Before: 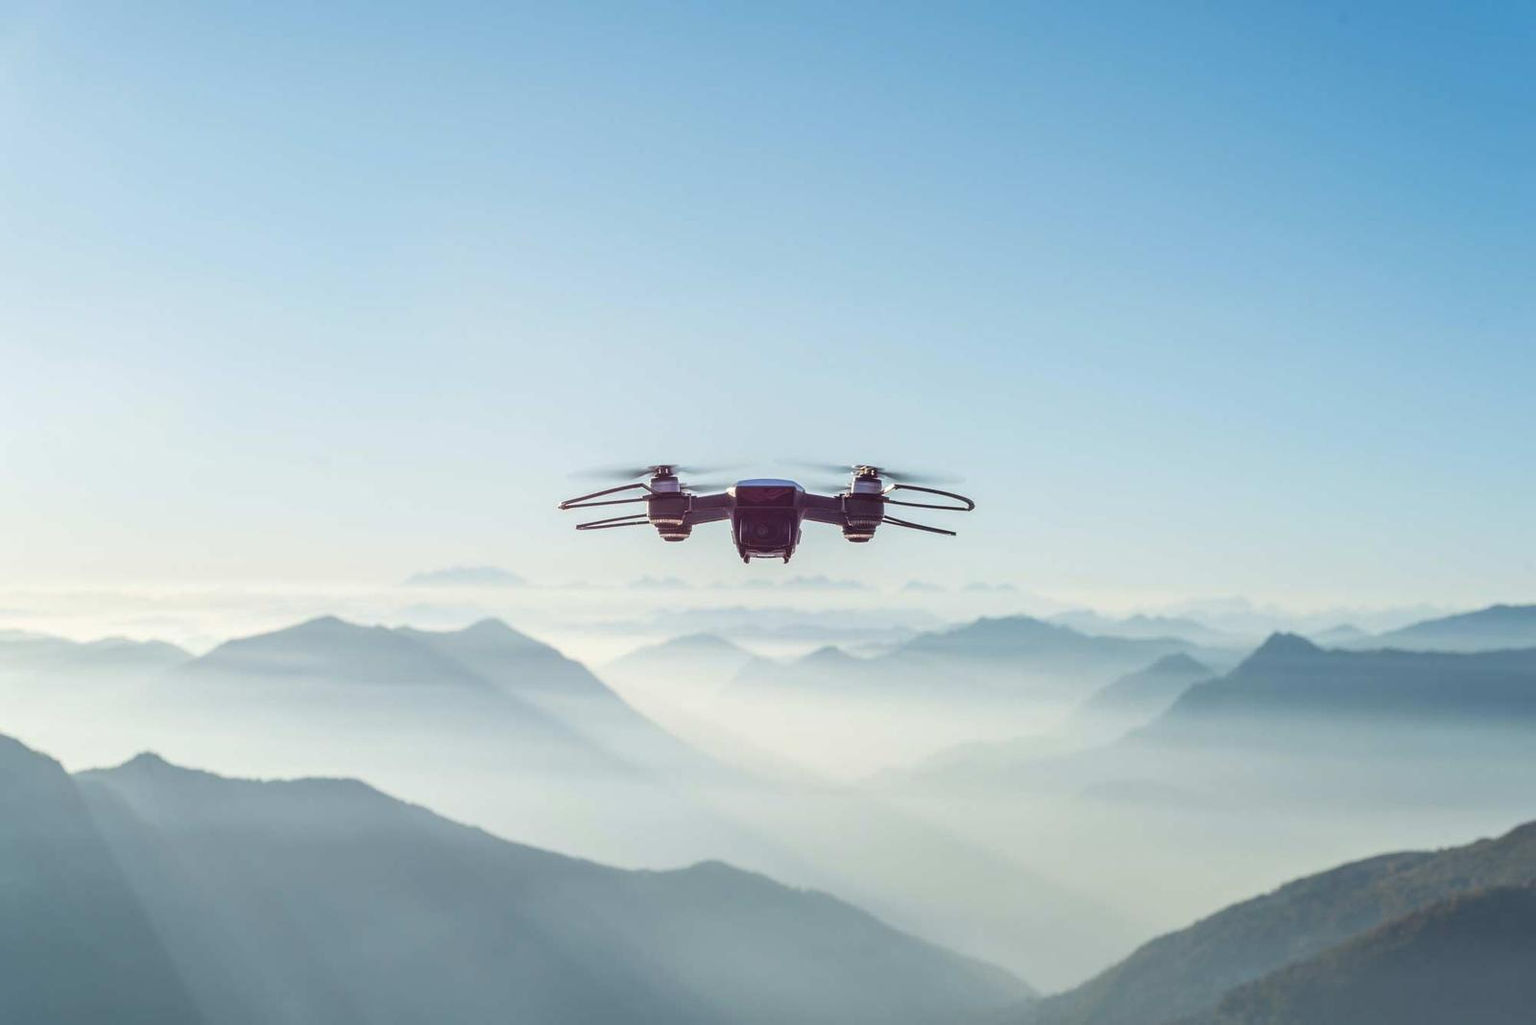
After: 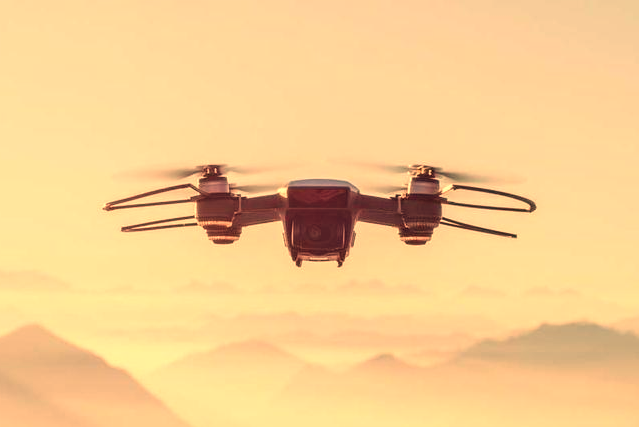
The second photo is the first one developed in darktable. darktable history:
crop: left 30%, top 30%, right 30%, bottom 30%
white balance: red 1.467, blue 0.684
